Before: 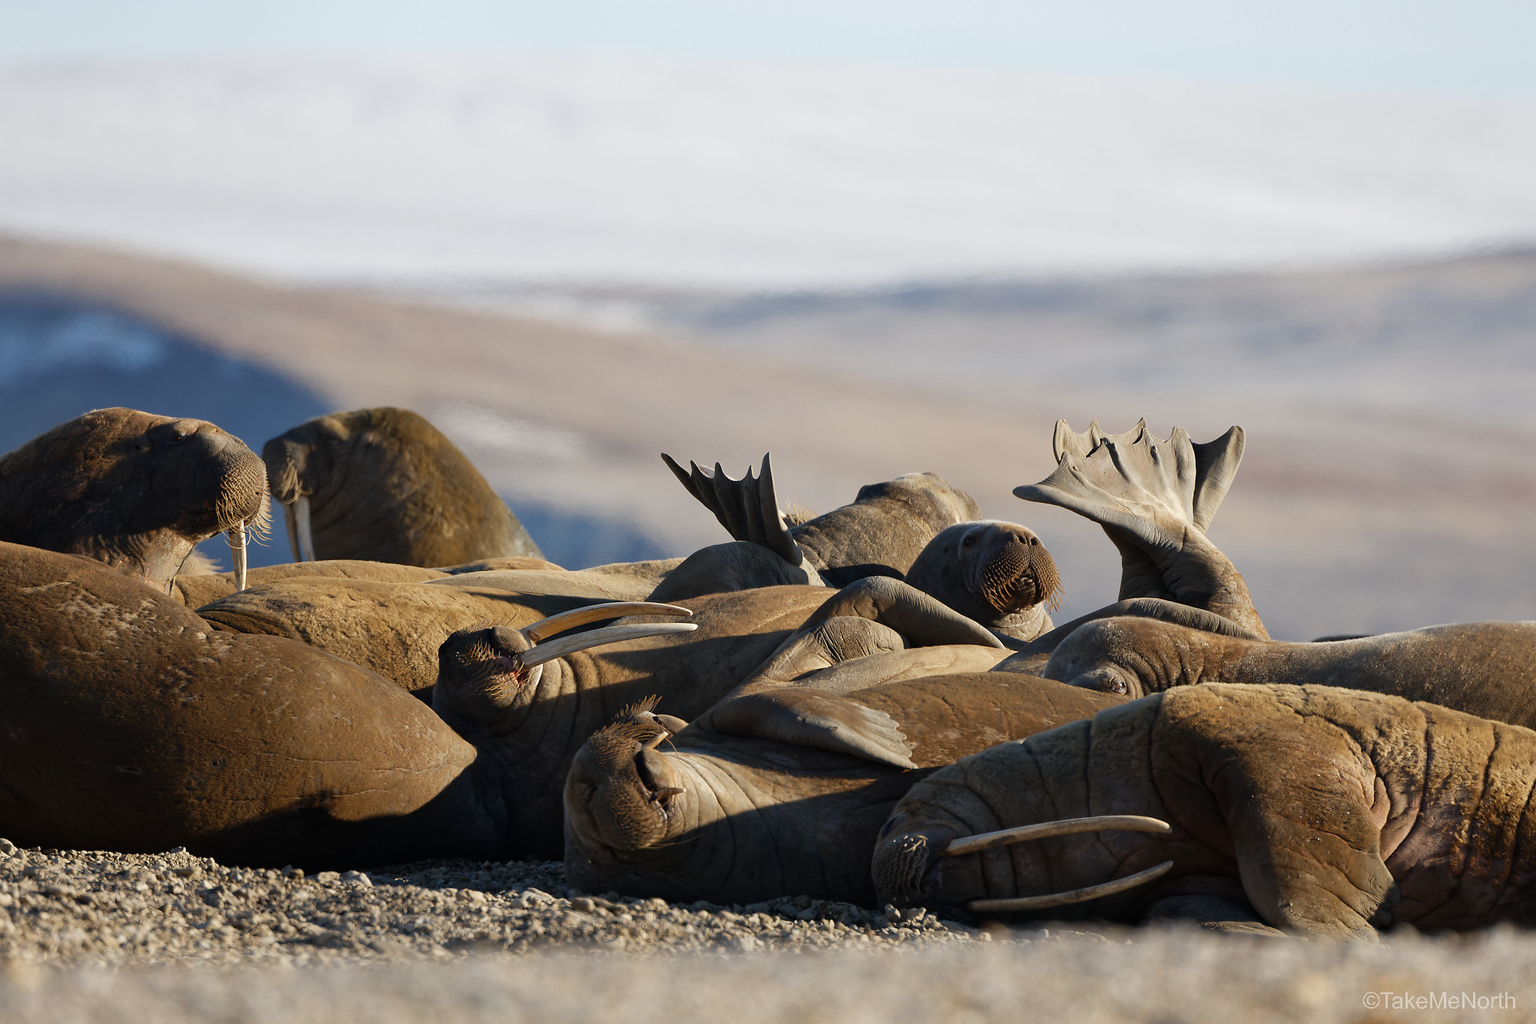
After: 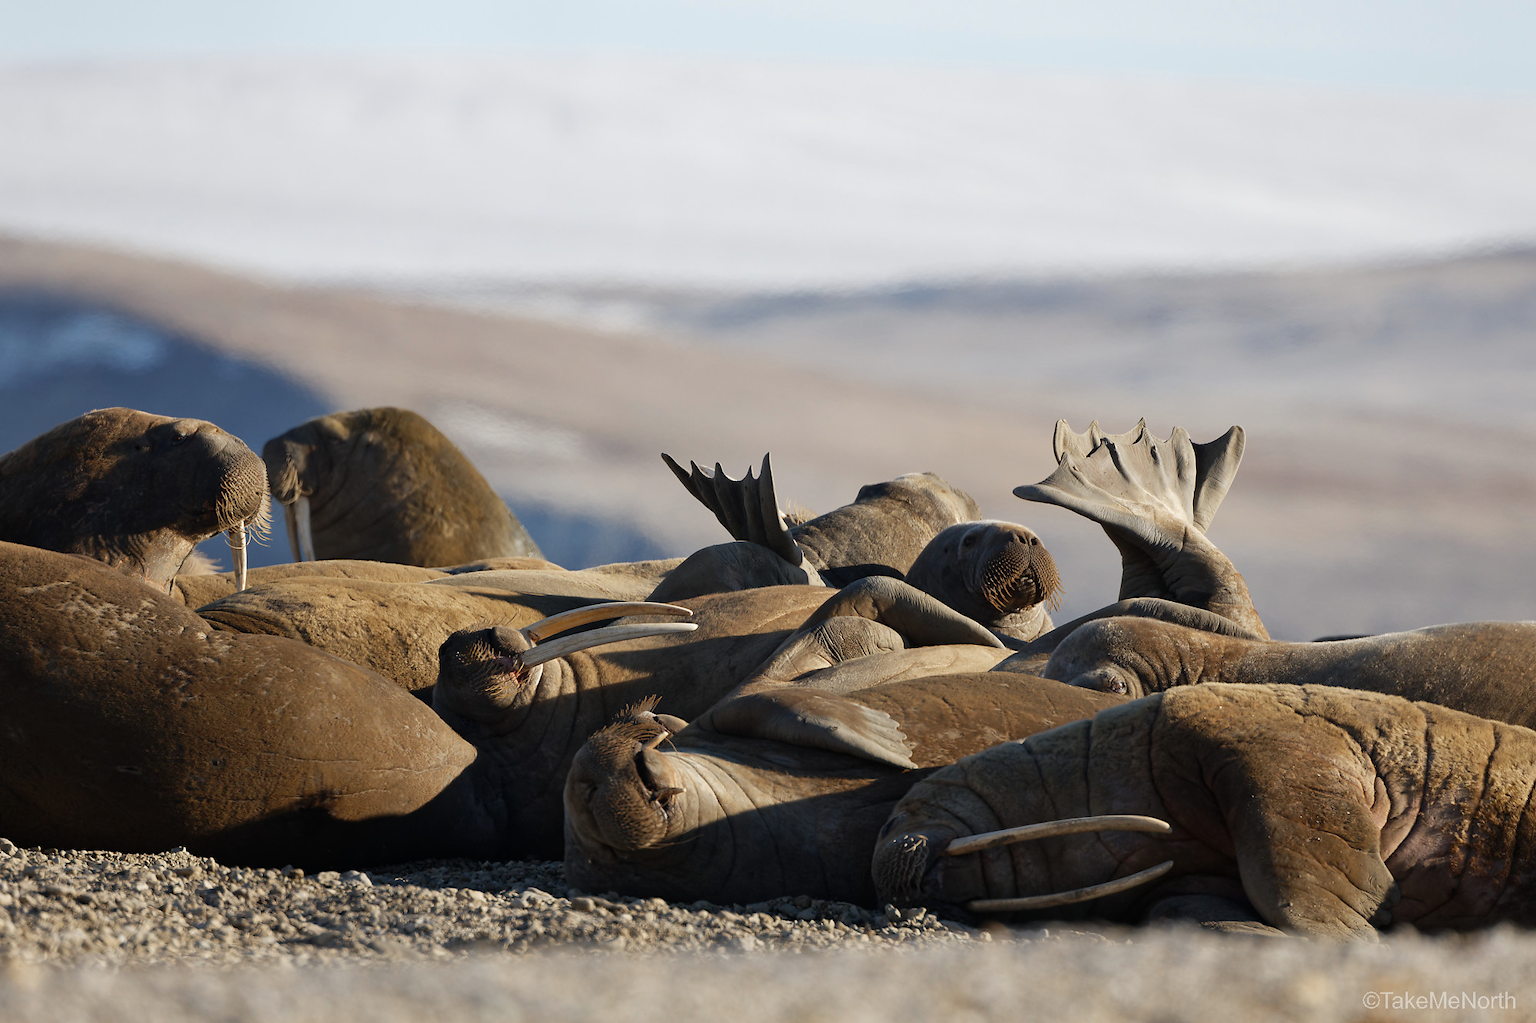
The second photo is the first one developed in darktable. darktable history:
contrast brightness saturation: saturation -0.084
